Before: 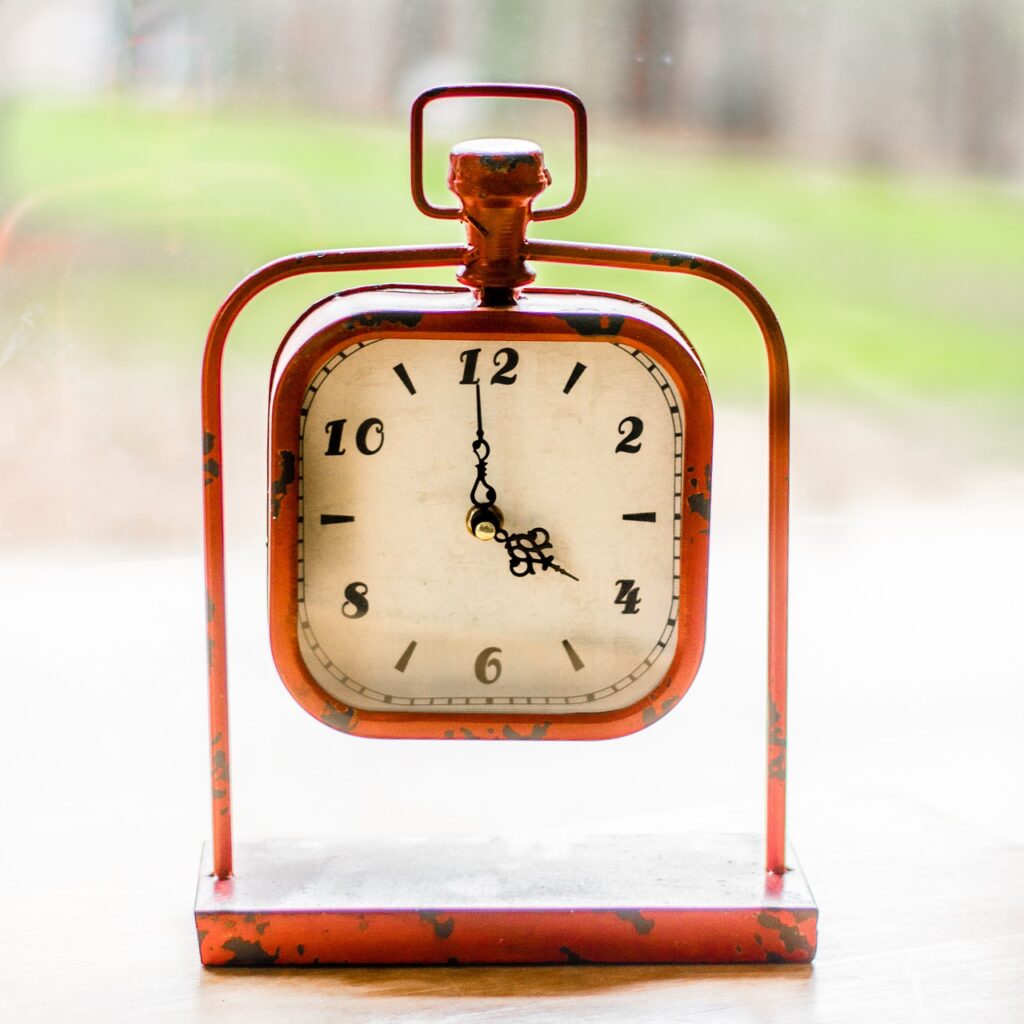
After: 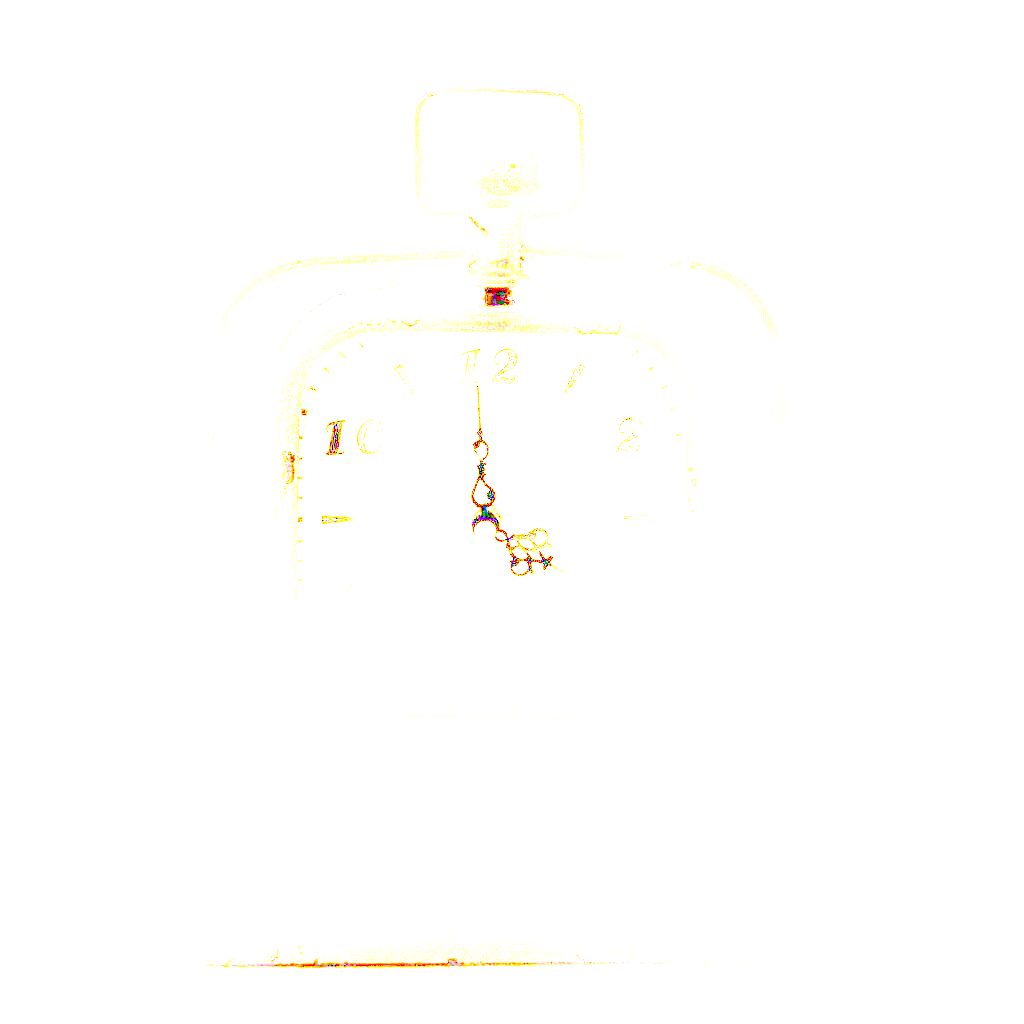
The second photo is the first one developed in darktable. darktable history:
exposure: exposure 8 EV, compensate highlight preservation false
base curve: curves: ch0 [(0, 0) (0.036, 0.025) (0.121, 0.166) (0.206, 0.329) (0.605, 0.79) (1, 1)], preserve colors none
